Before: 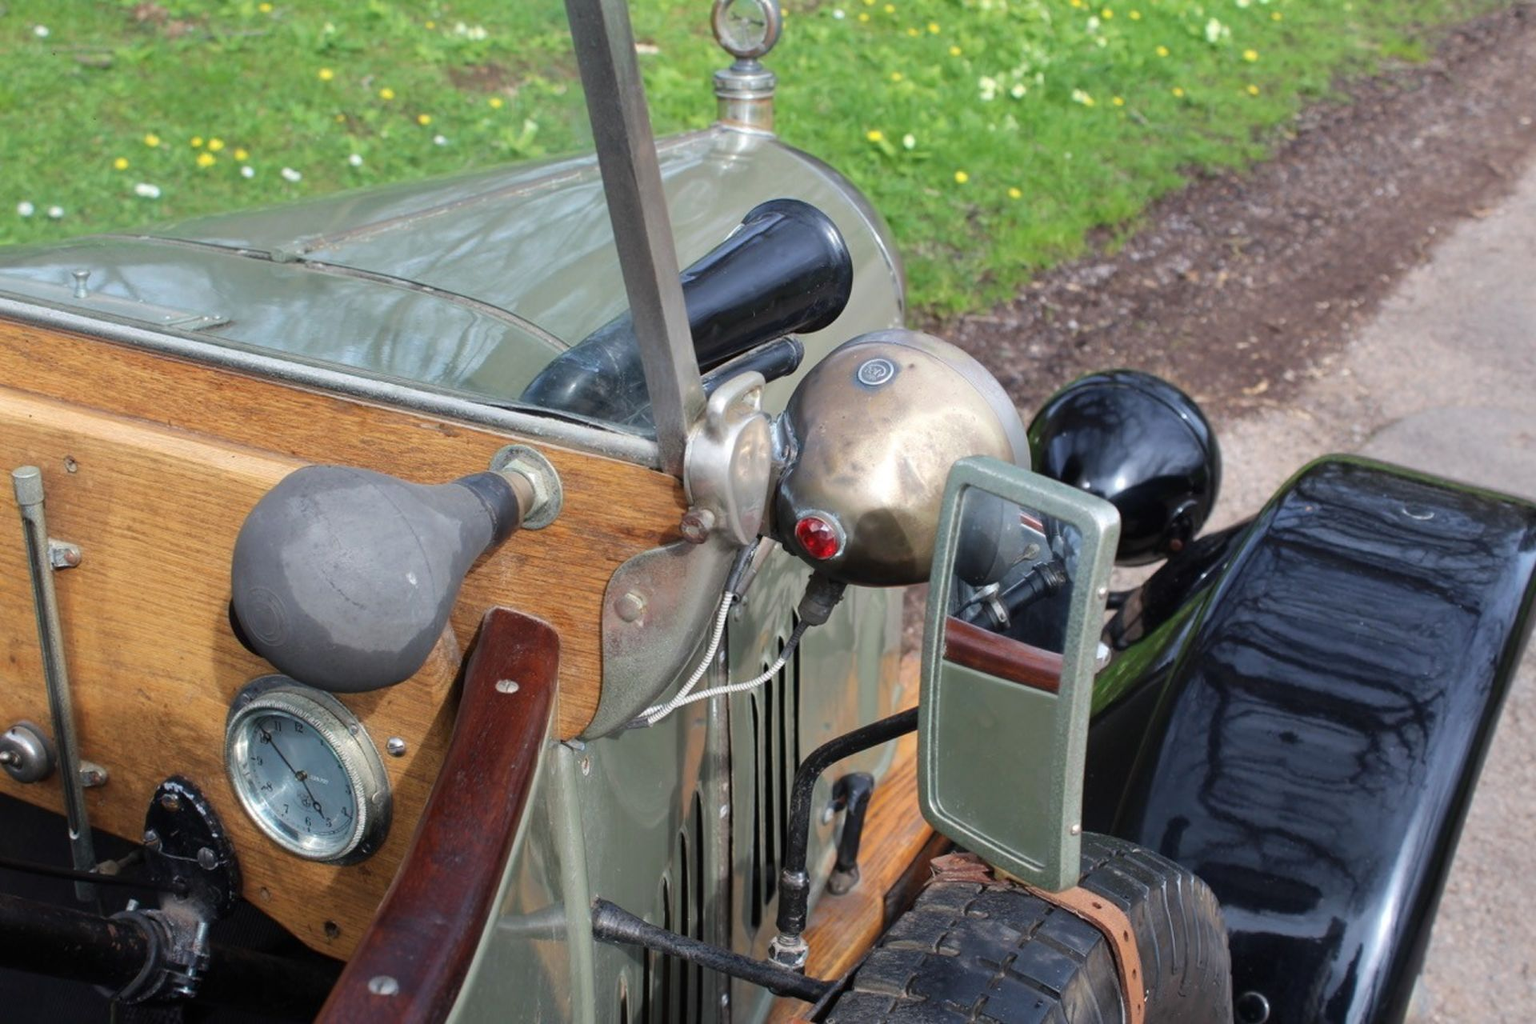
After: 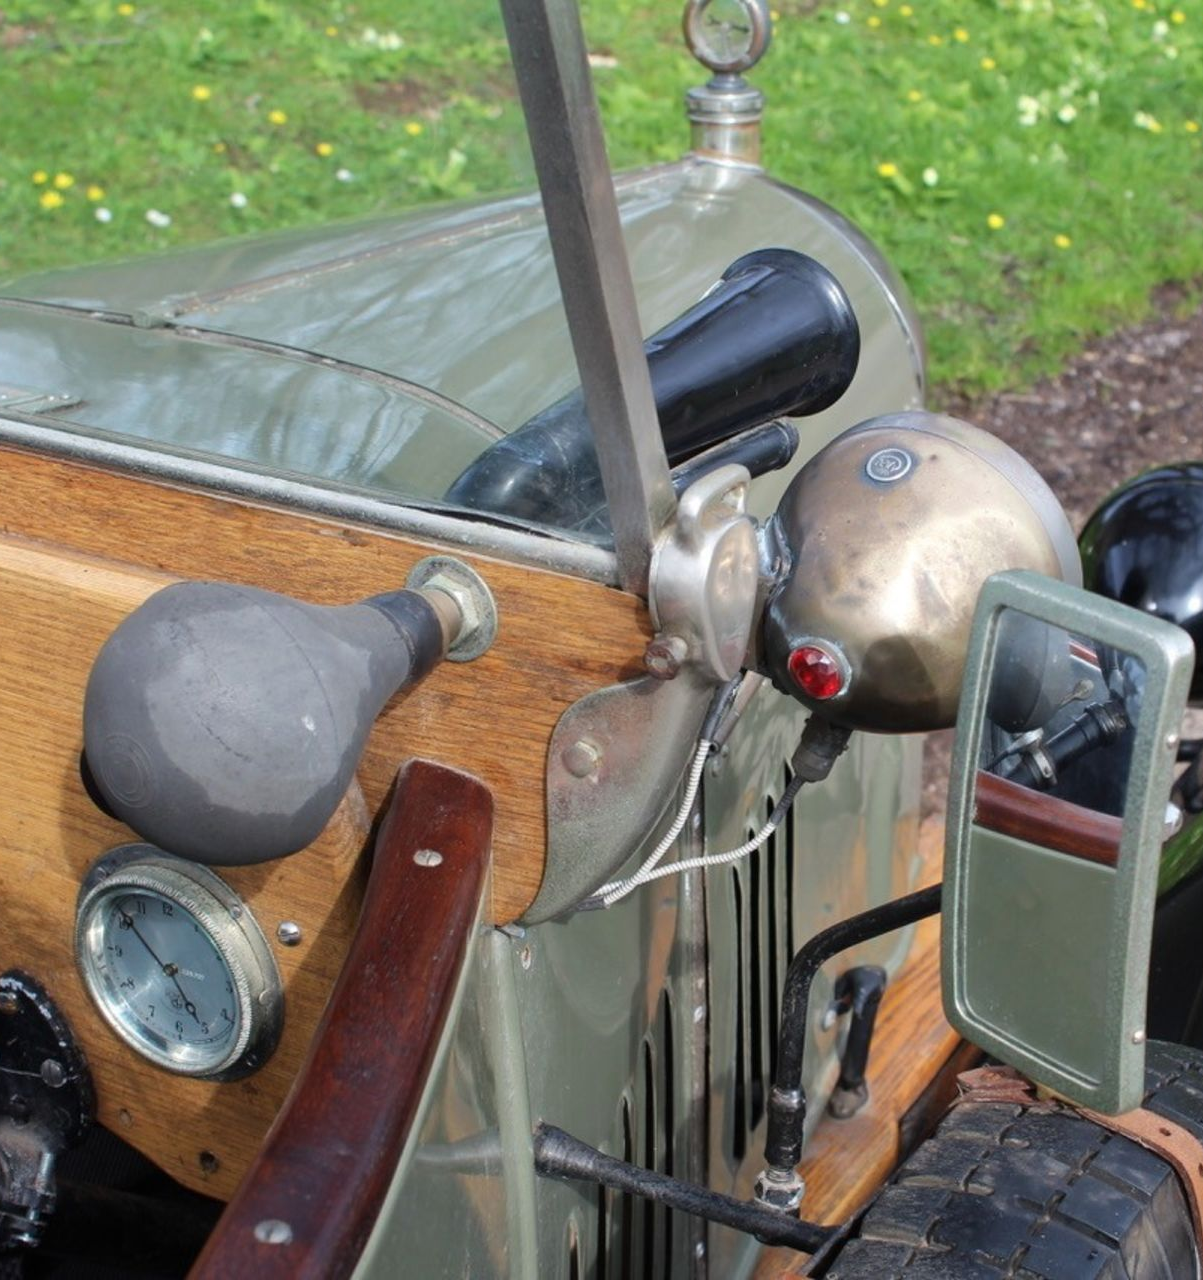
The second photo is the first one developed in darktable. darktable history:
crop: left 10.765%, right 26.528%
